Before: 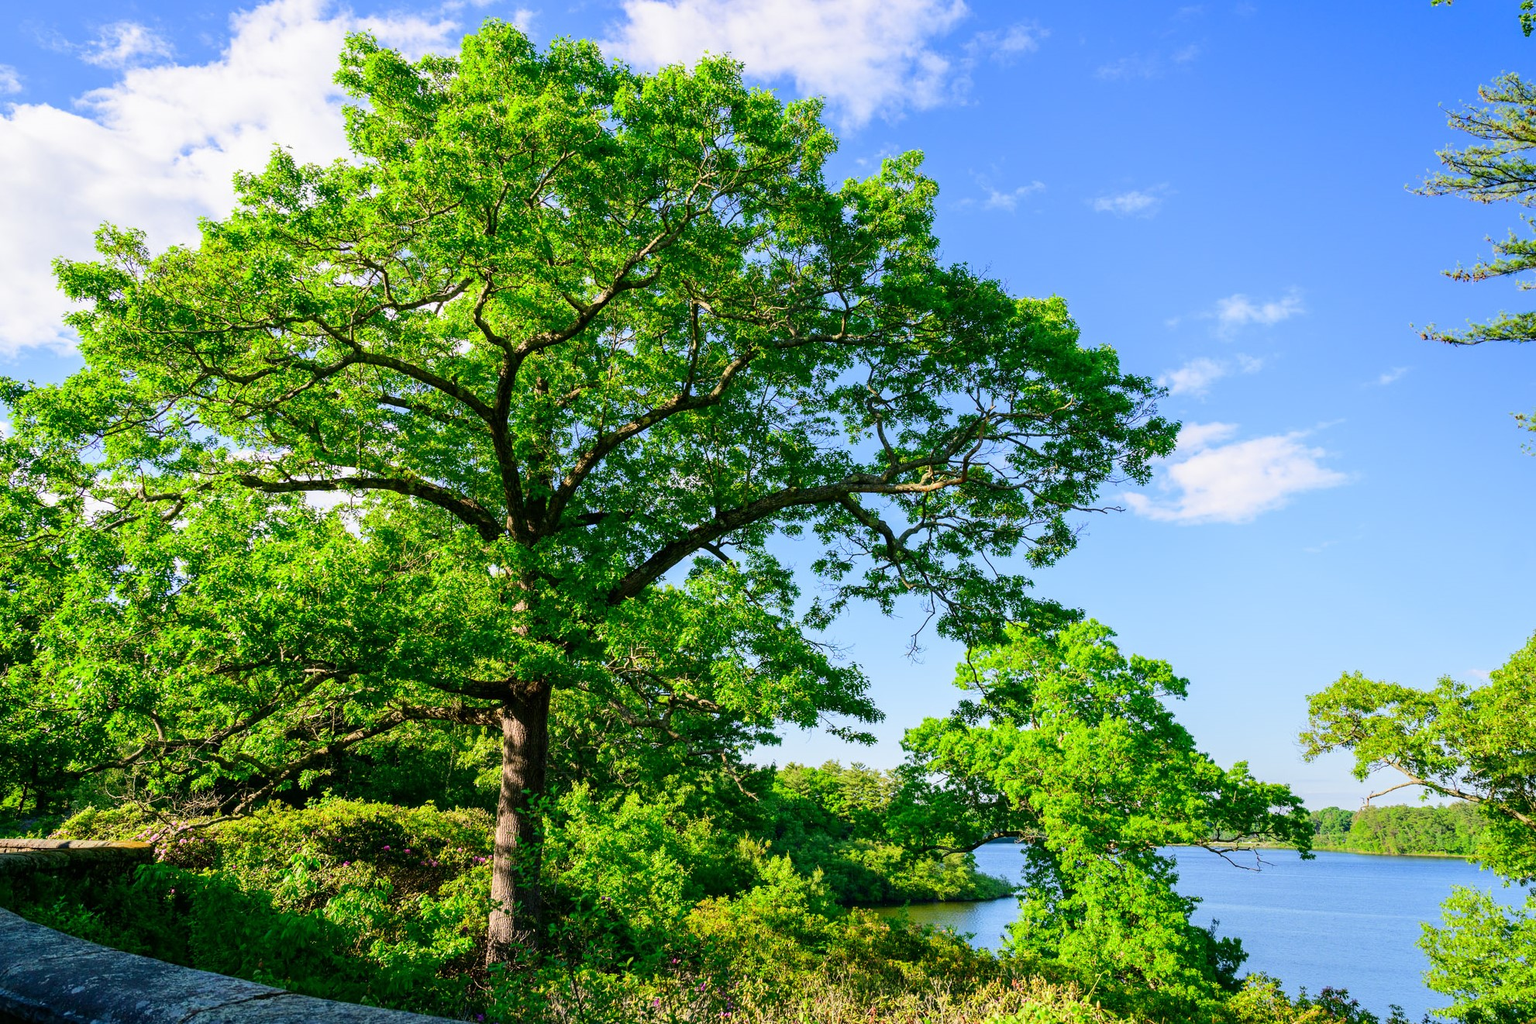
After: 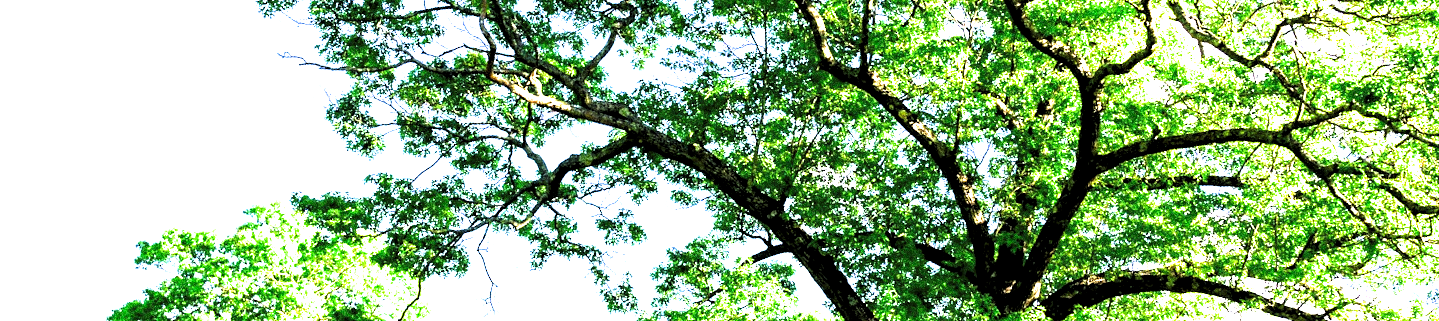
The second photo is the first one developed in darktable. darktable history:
grain: coarseness 10.62 ISO, strength 55.56%
crop and rotate: angle 16.12°, top 30.835%, bottom 35.653%
levels: levels [0.182, 0.542, 0.902]
filmic rgb: black relative exposure -9.5 EV, white relative exposure 3.02 EV, hardness 6.12
exposure: black level correction 0.001, exposure 1.719 EV, compensate exposure bias true, compensate highlight preservation false
